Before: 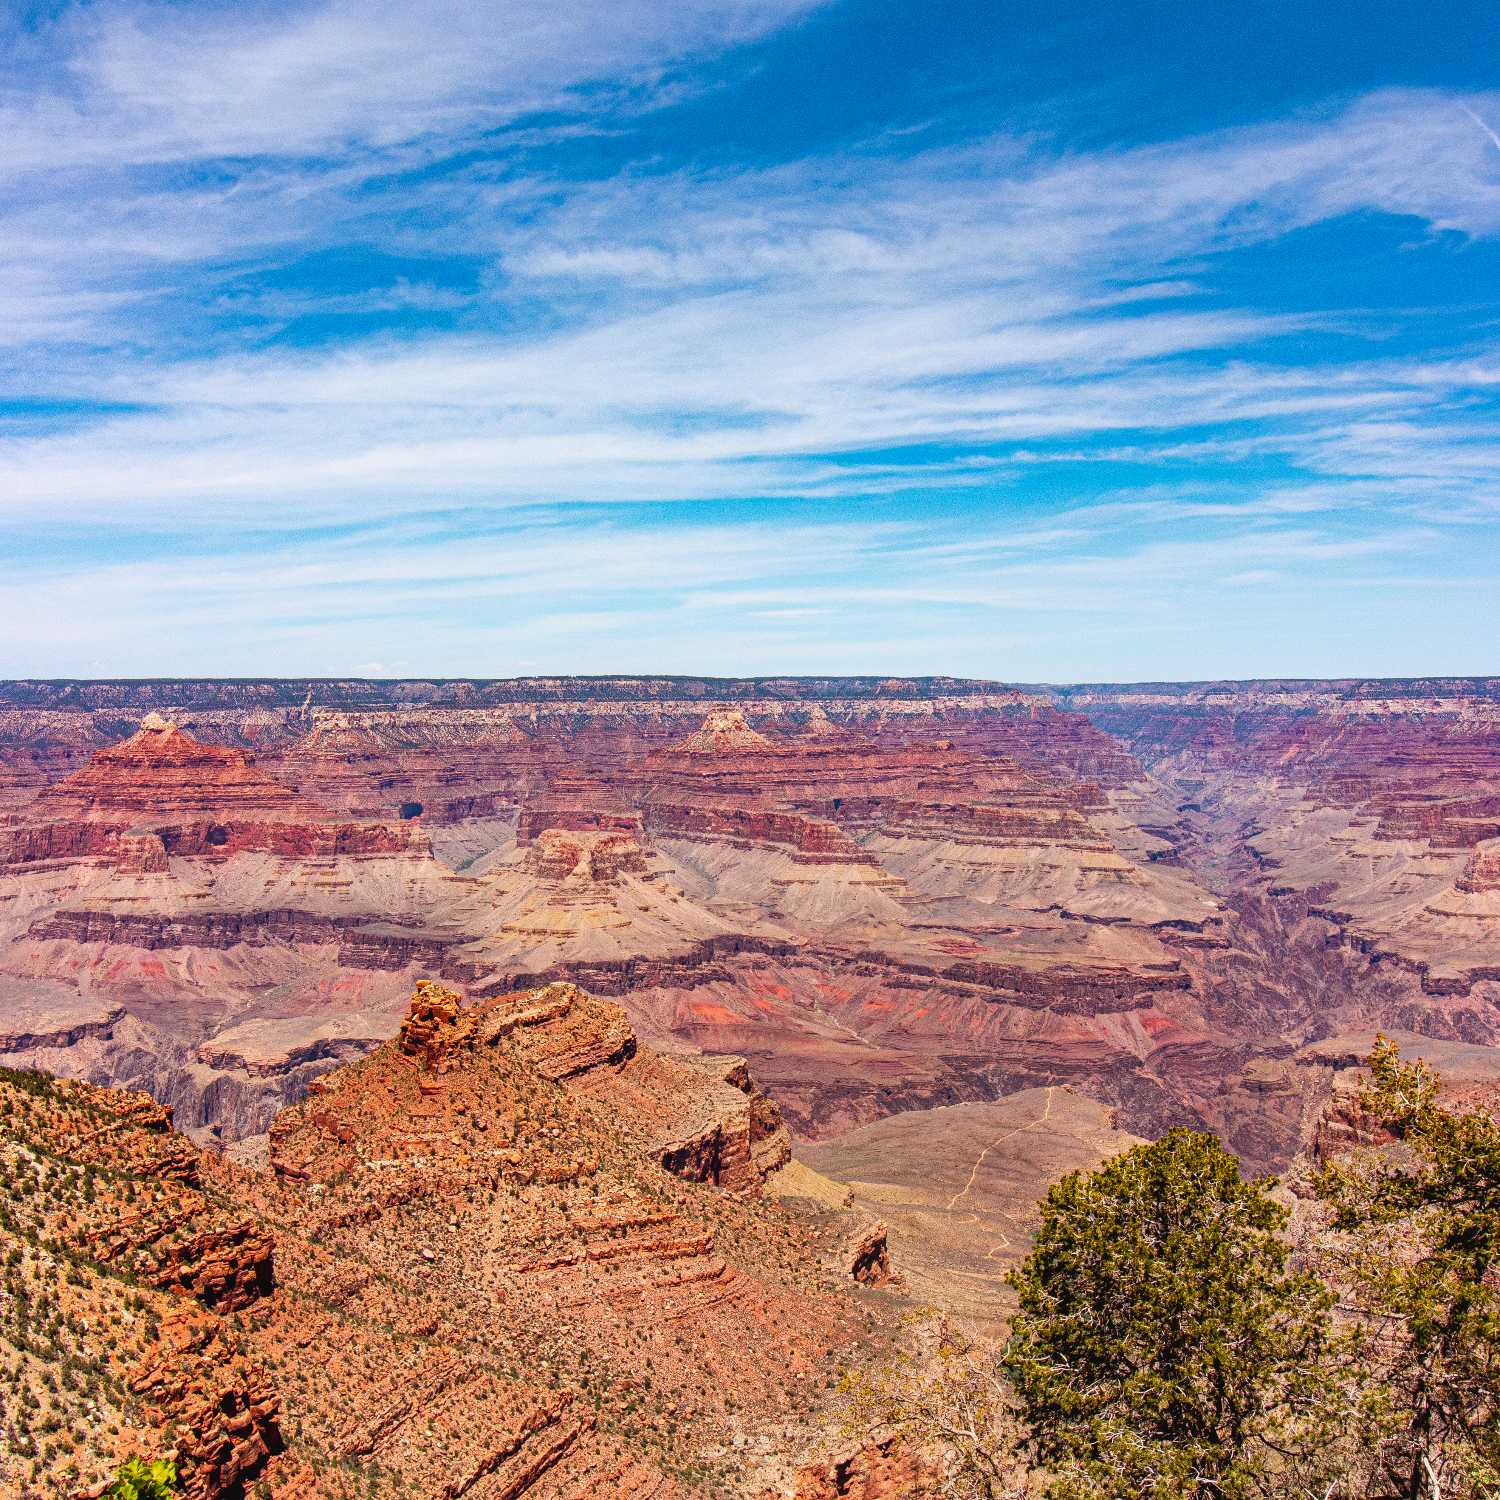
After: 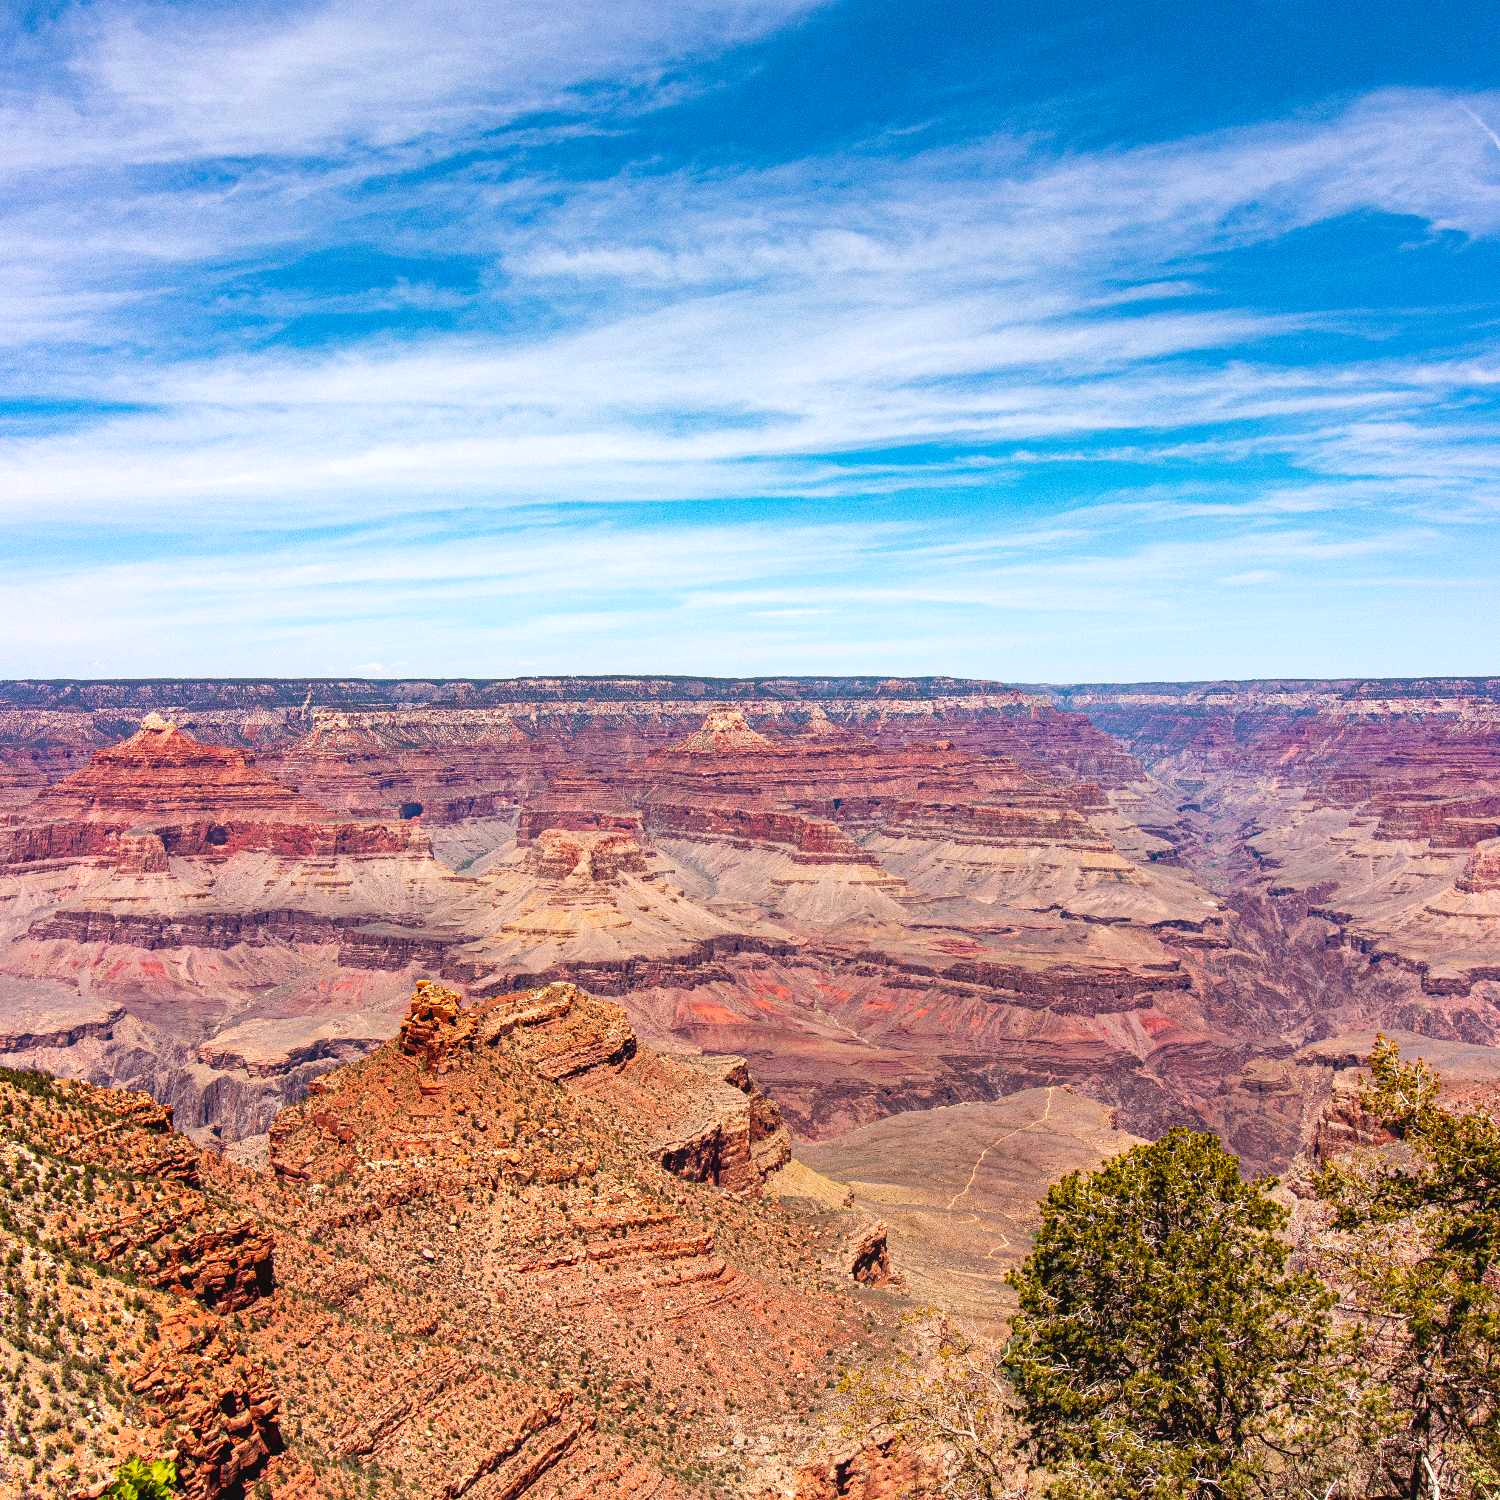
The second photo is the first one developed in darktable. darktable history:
exposure: exposure 0.21 EV, compensate highlight preservation false
